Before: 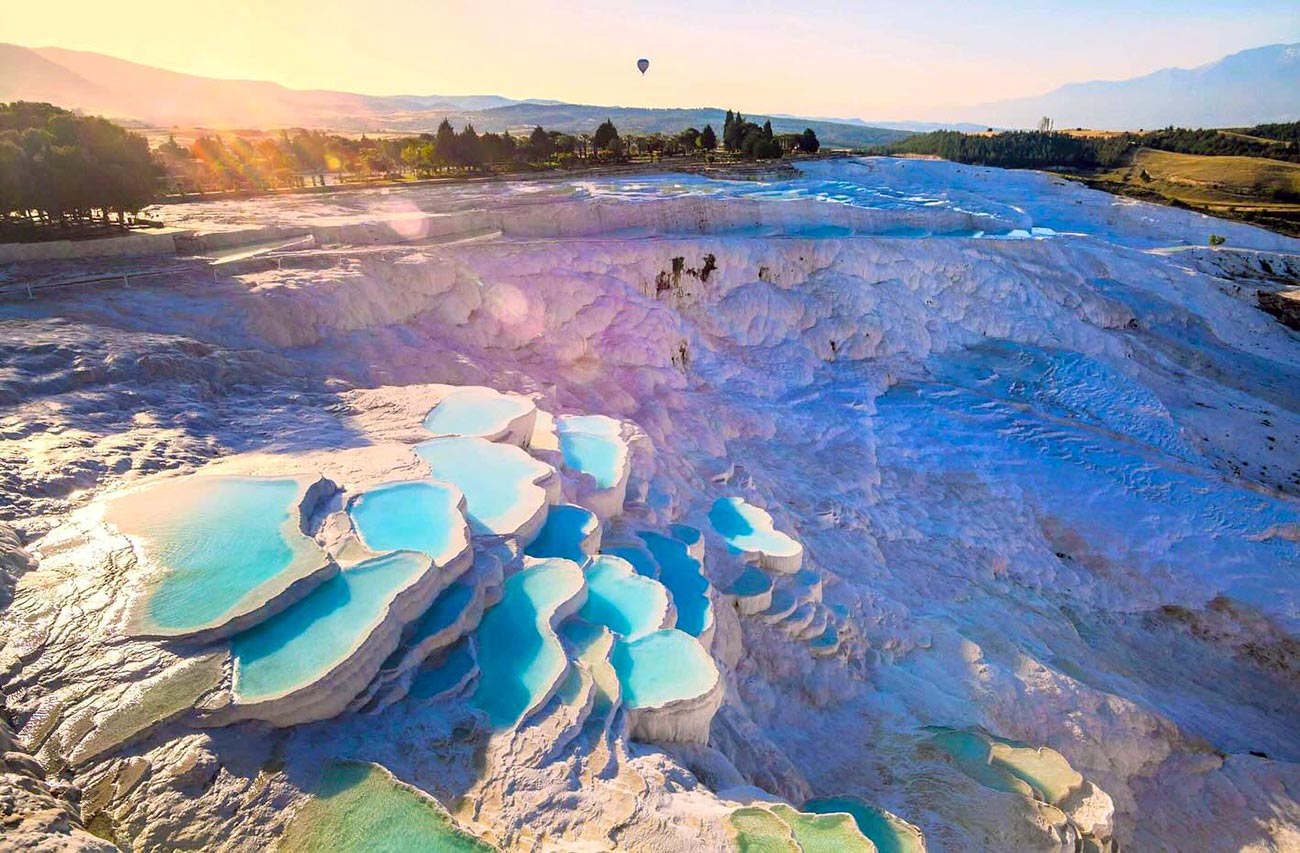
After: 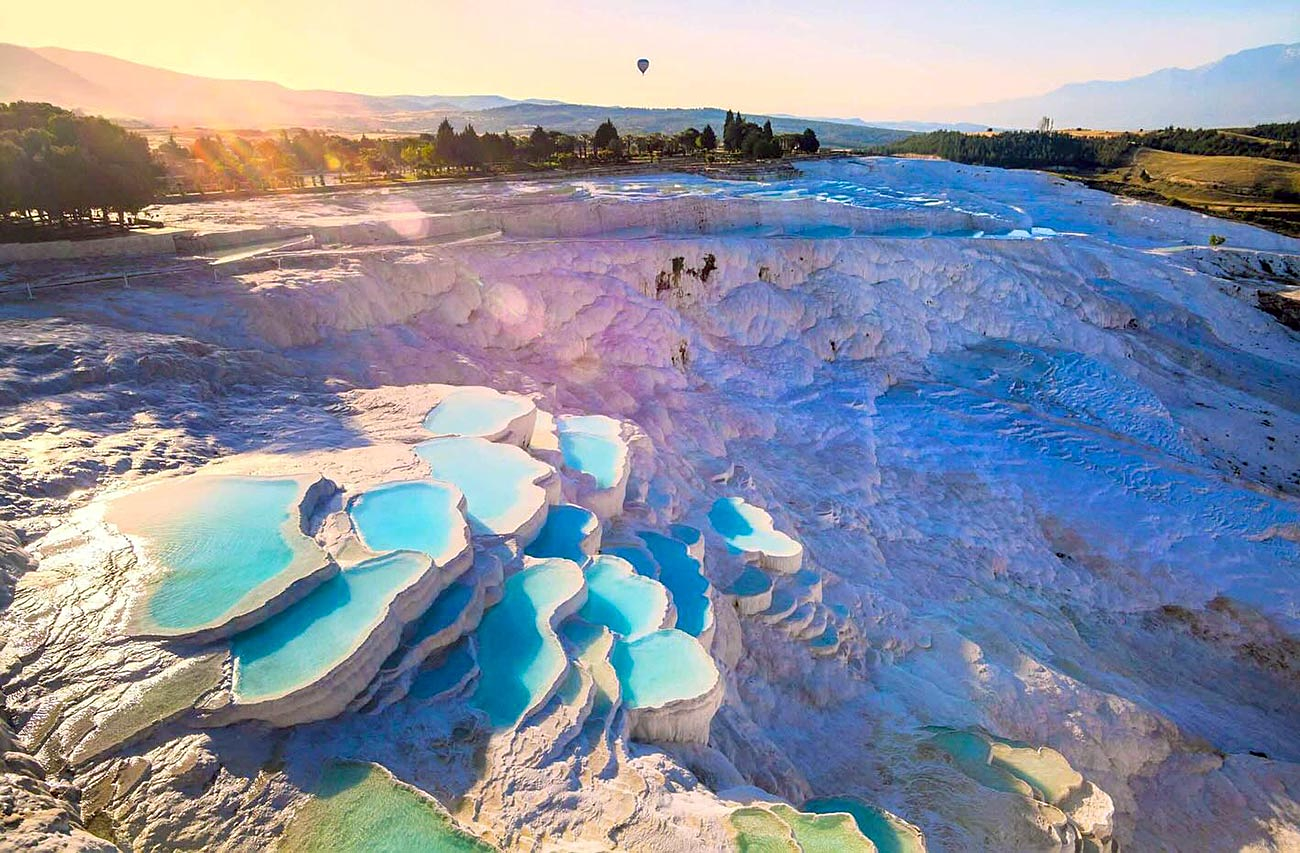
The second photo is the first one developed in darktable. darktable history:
sharpen: radius 1.24, amount 0.296, threshold 0.09
